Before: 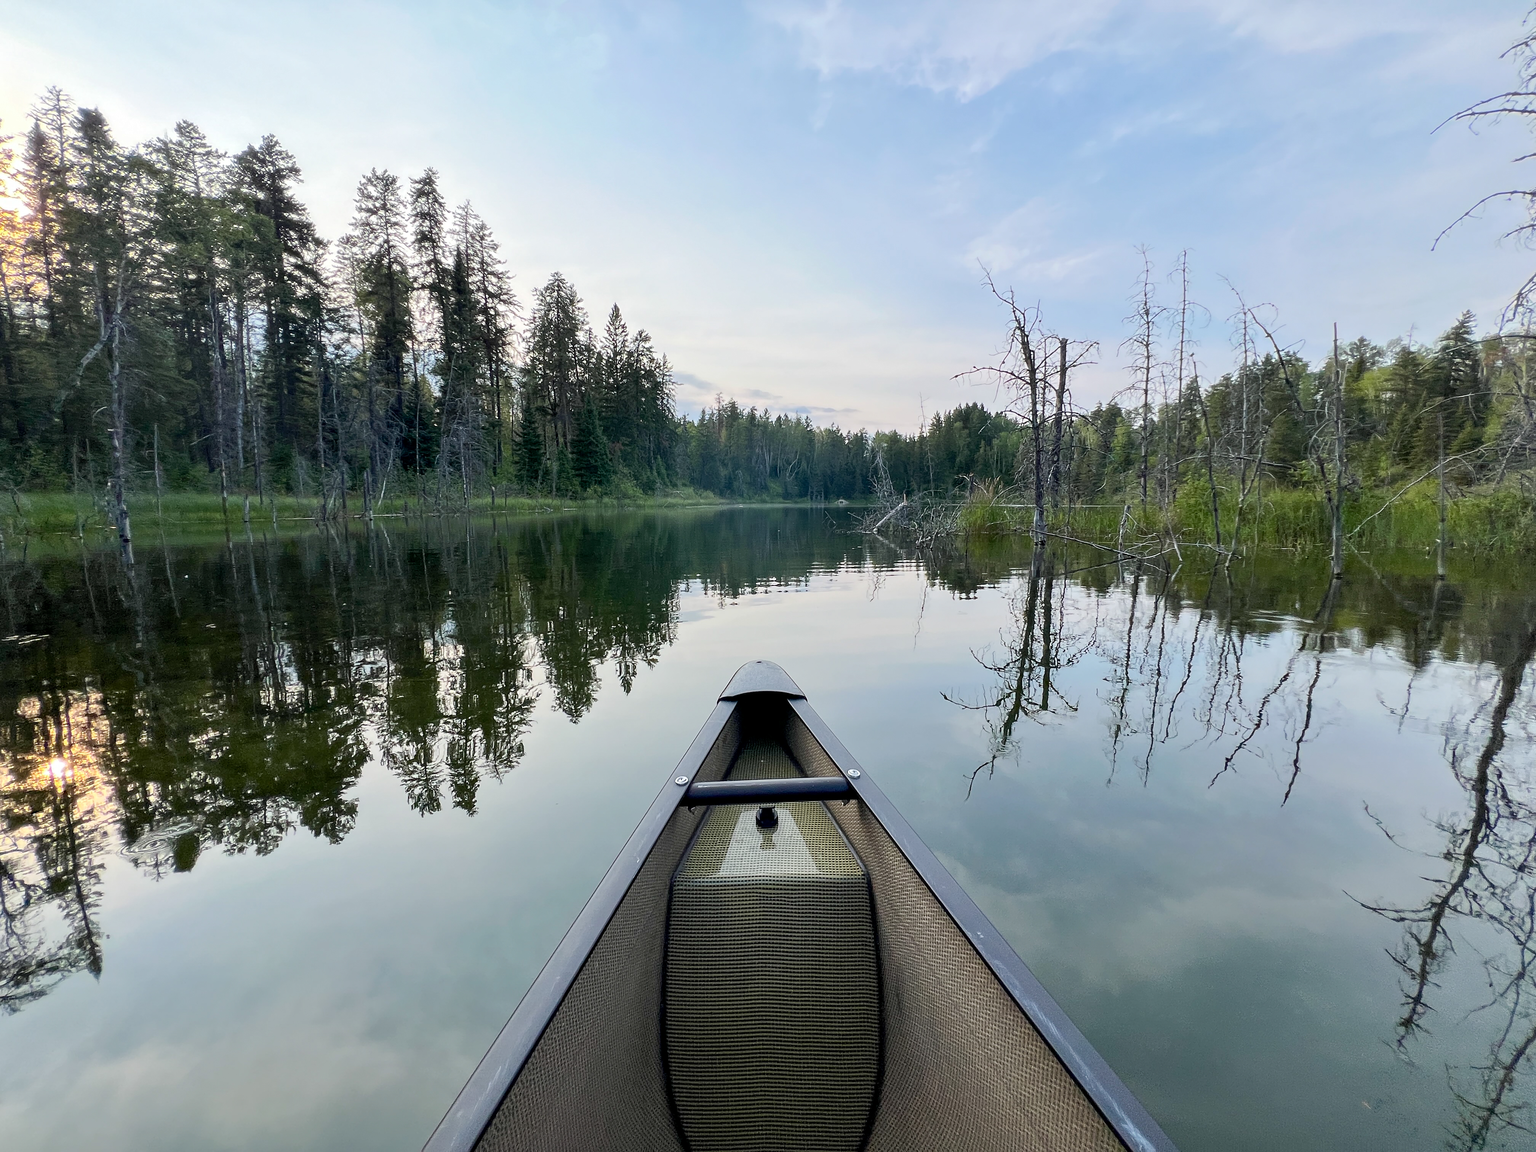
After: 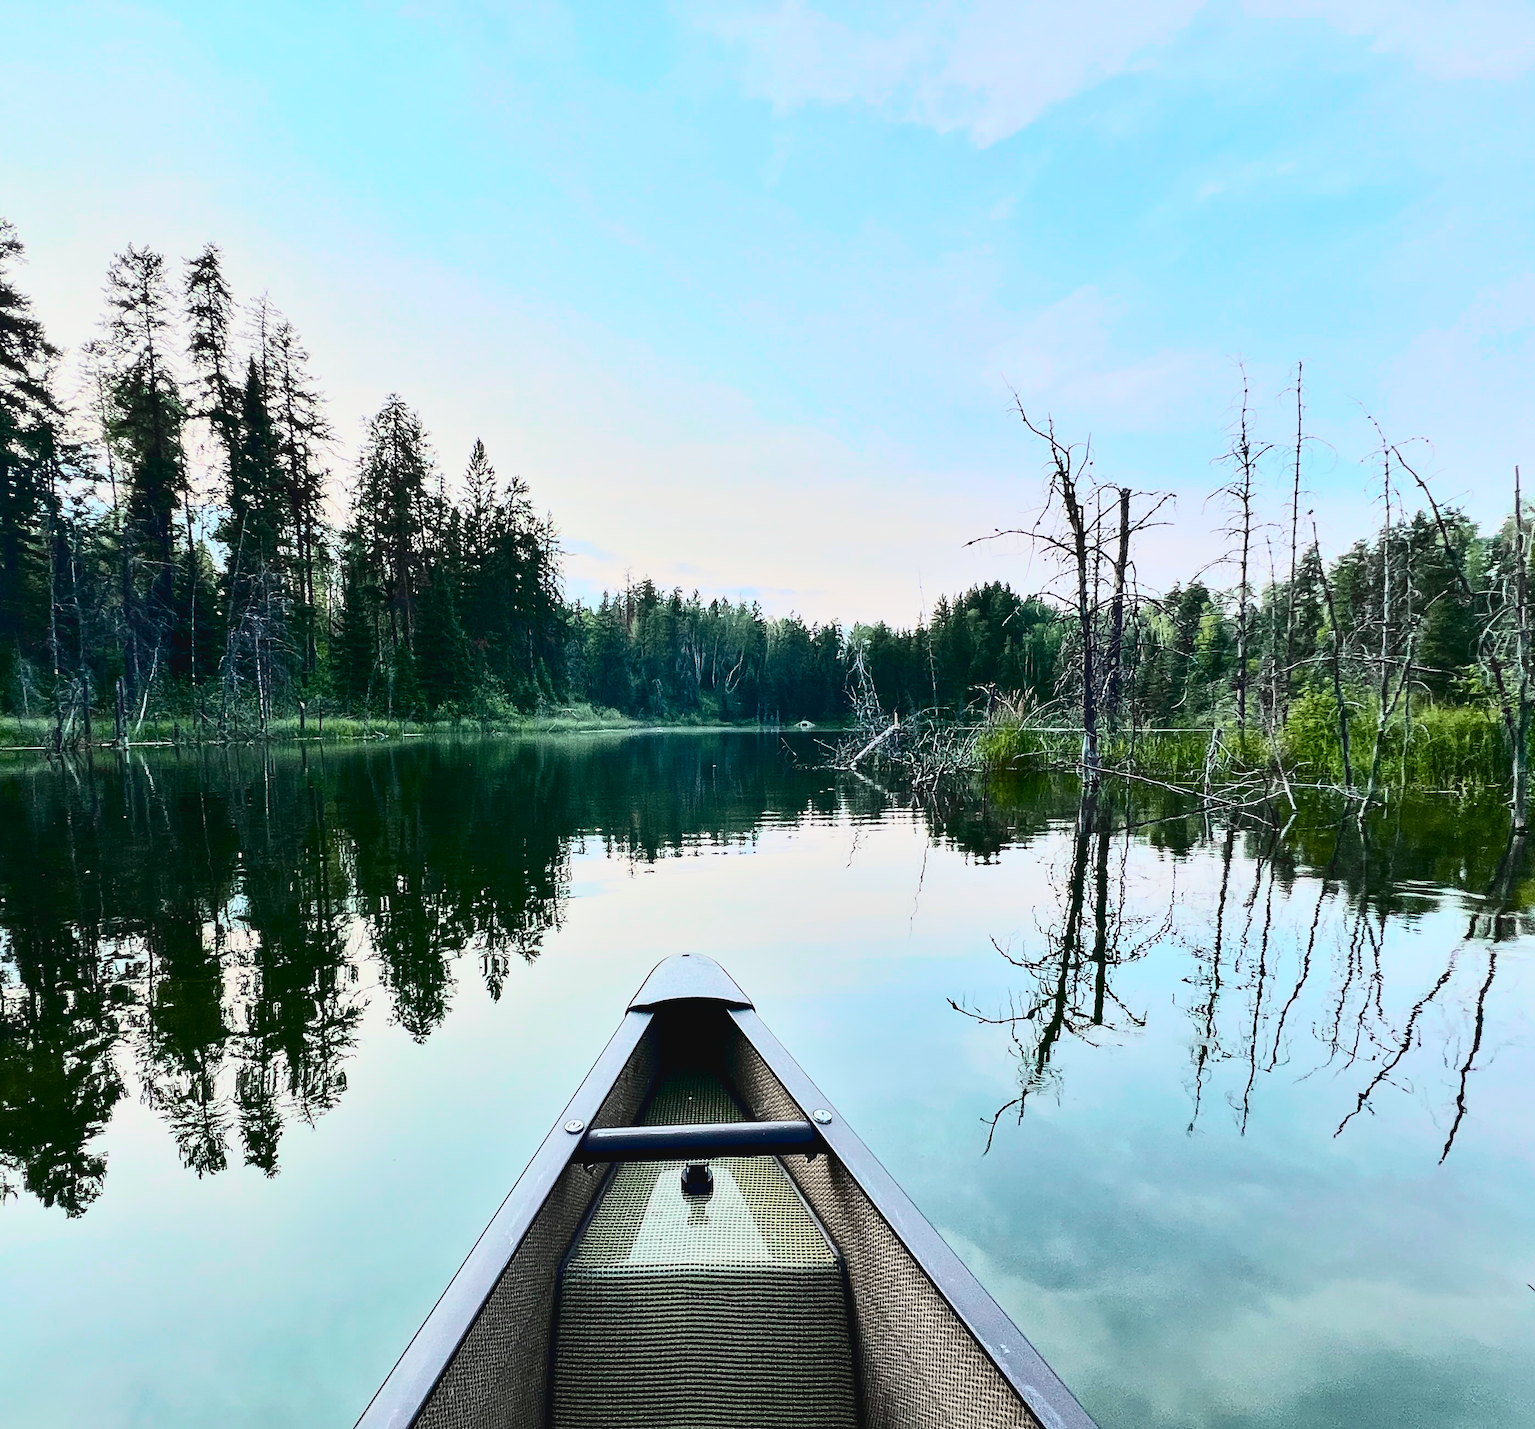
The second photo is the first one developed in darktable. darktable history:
crop: left 18.479%, right 12.2%, bottom 13.971%
shadows and highlights: shadows 22.7, highlights -48.71, soften with gaussian
tone curve: curves: ch0 [(0, 0.037) (0.045, 0.055) (0.155, 0.138) (0.29, 0.325) (0.428, 0.513) (0.604, 0.71) (0.824, 0.882) (1, 0.965)]; ch1 [(0, 0) (0.339, 0.334) (0.445, 0.419) (0.476, 0.454) (0.498, 0.498) (0.53, 0.515) (0.557, 0.556) (0.609, 0.649) (0.716, 0.746) (1, 1)]; ch2 [(0, 0) (0.327, 0.318) (0.417, 0.426) (0.46, 0.453) (0.502, 0.5) (0.526, 0.52) (0.554, 0.541) (0.626, 0.65) (0.749, 0.746) (1, 1)], color space Lab, independent channels, preserve colors none
contrast brightness saturation: contrast 0.4, brightness 0.1, saturation 0.21
